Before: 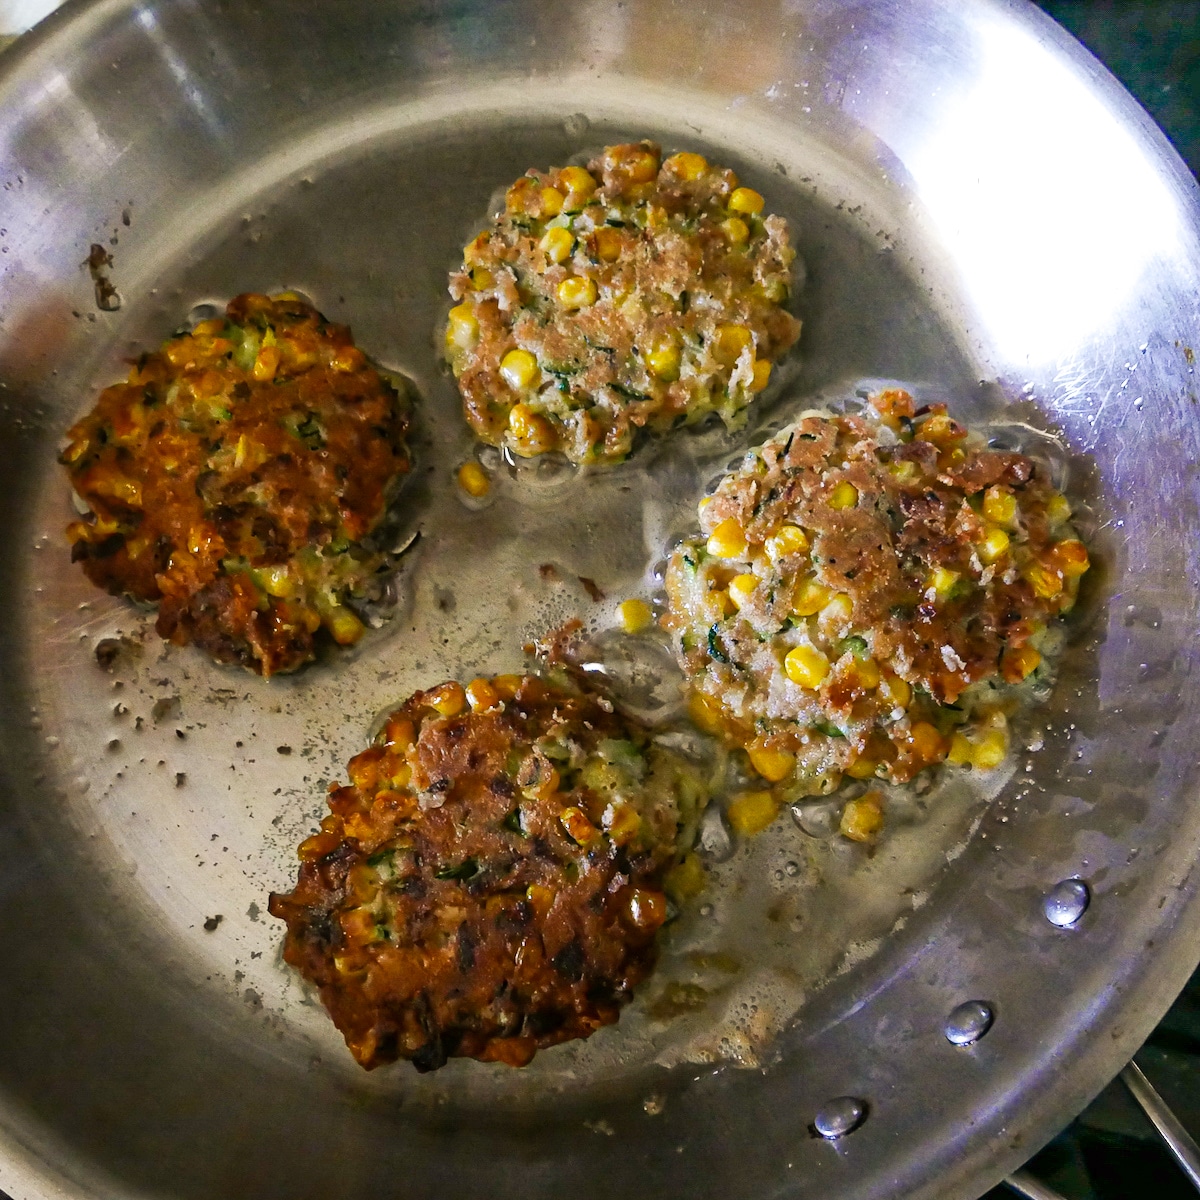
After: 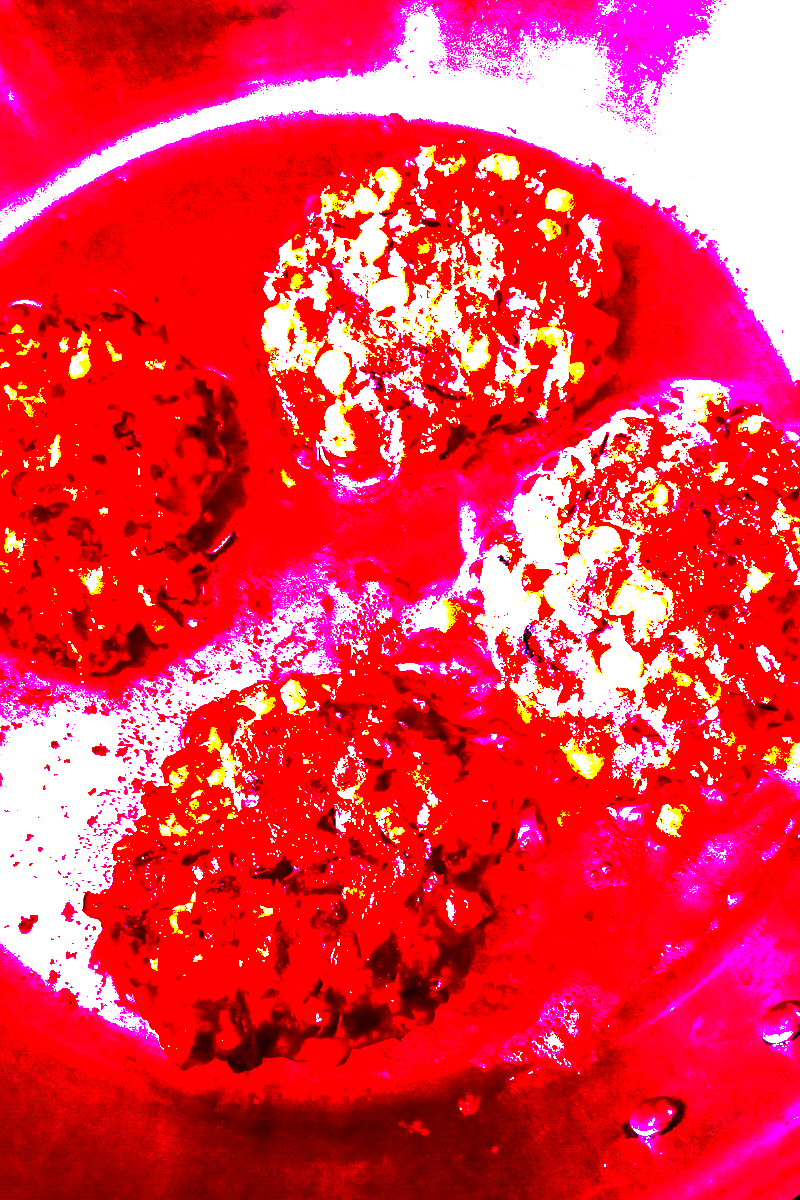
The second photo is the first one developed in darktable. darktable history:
contrast brightness saturation: brightness -1, saturation 1
crop and rotate: left 15.446%, right 17.836%
color correction: highlights a* -4.28, highlights b* 6.53
white balance: red 4.26, blue 1.802
